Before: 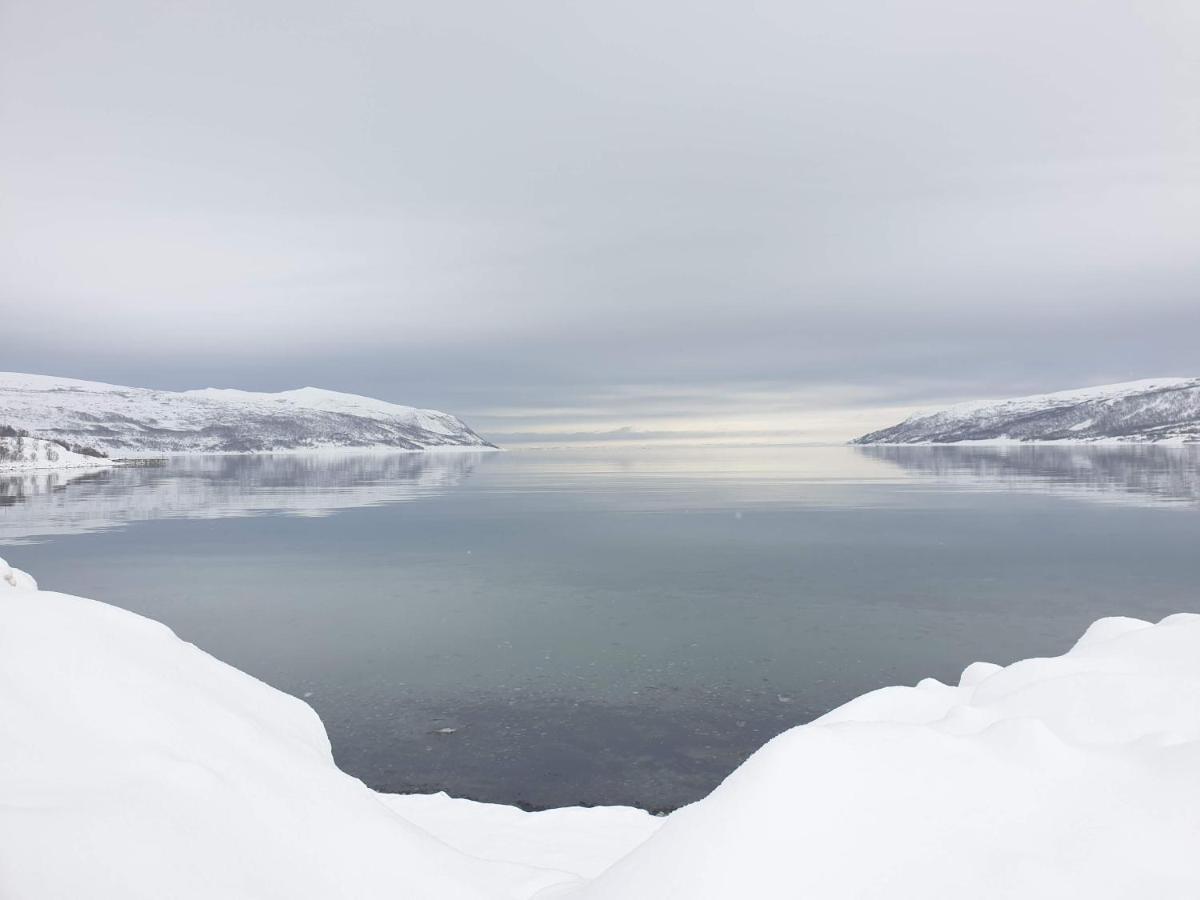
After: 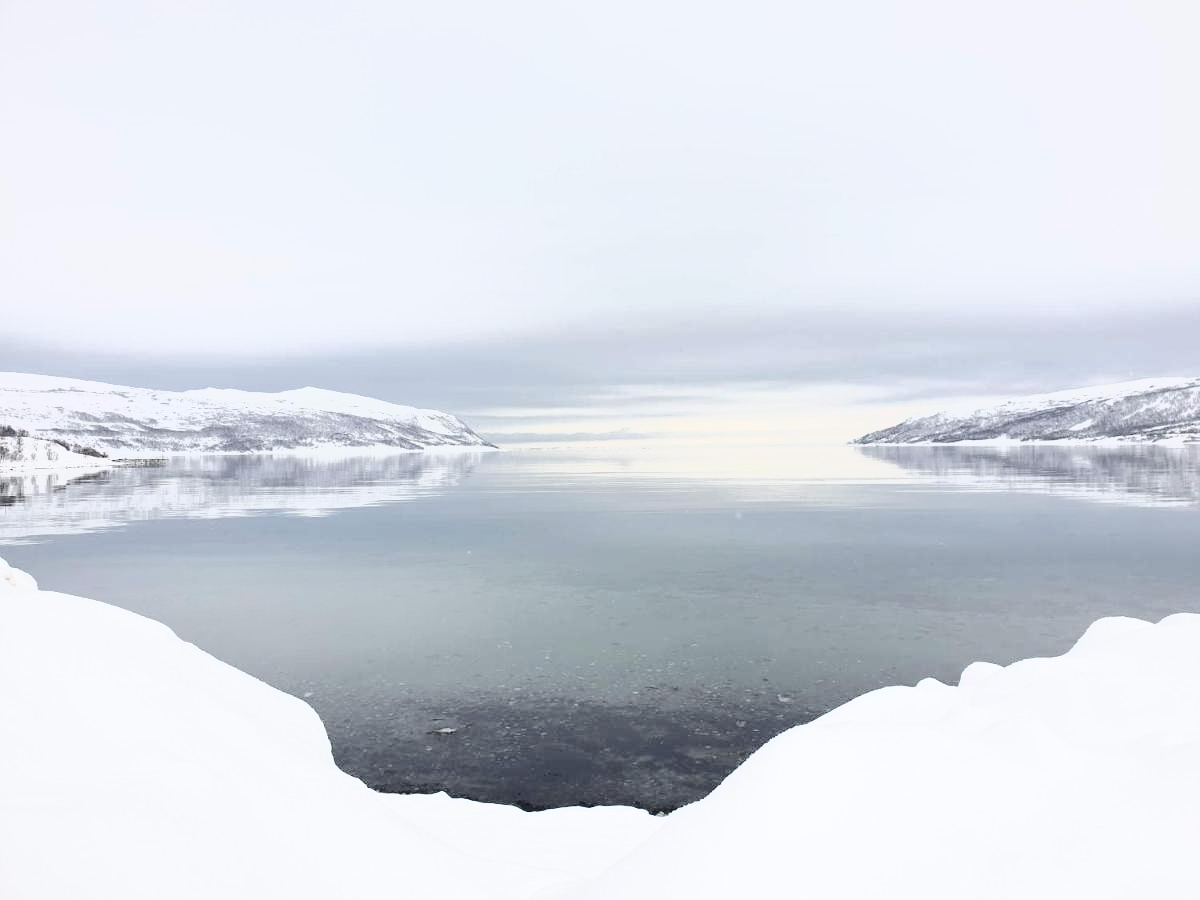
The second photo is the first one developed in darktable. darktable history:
tone curve: curves: ch0 [(0, 0) (0.003, 0.043) (0.011, 0.043) (0.025, 0.035) (0.044, 0.042) (0.069, 0.035) (0.1, 0.03) (0.136, 0.017) (0.177, 0.03) (0.224, 0.06) (0.277, 0.118) (0.335, 0.189) (0.399, 0.297) (0.468, 0.483) (0.543, 0.631) (0.623, 0.746) (0.709, 0.823) (0.801, 0.944) (0.898, 0.966) (1, 1)], color space Lab, independent channels, preserve colors none
